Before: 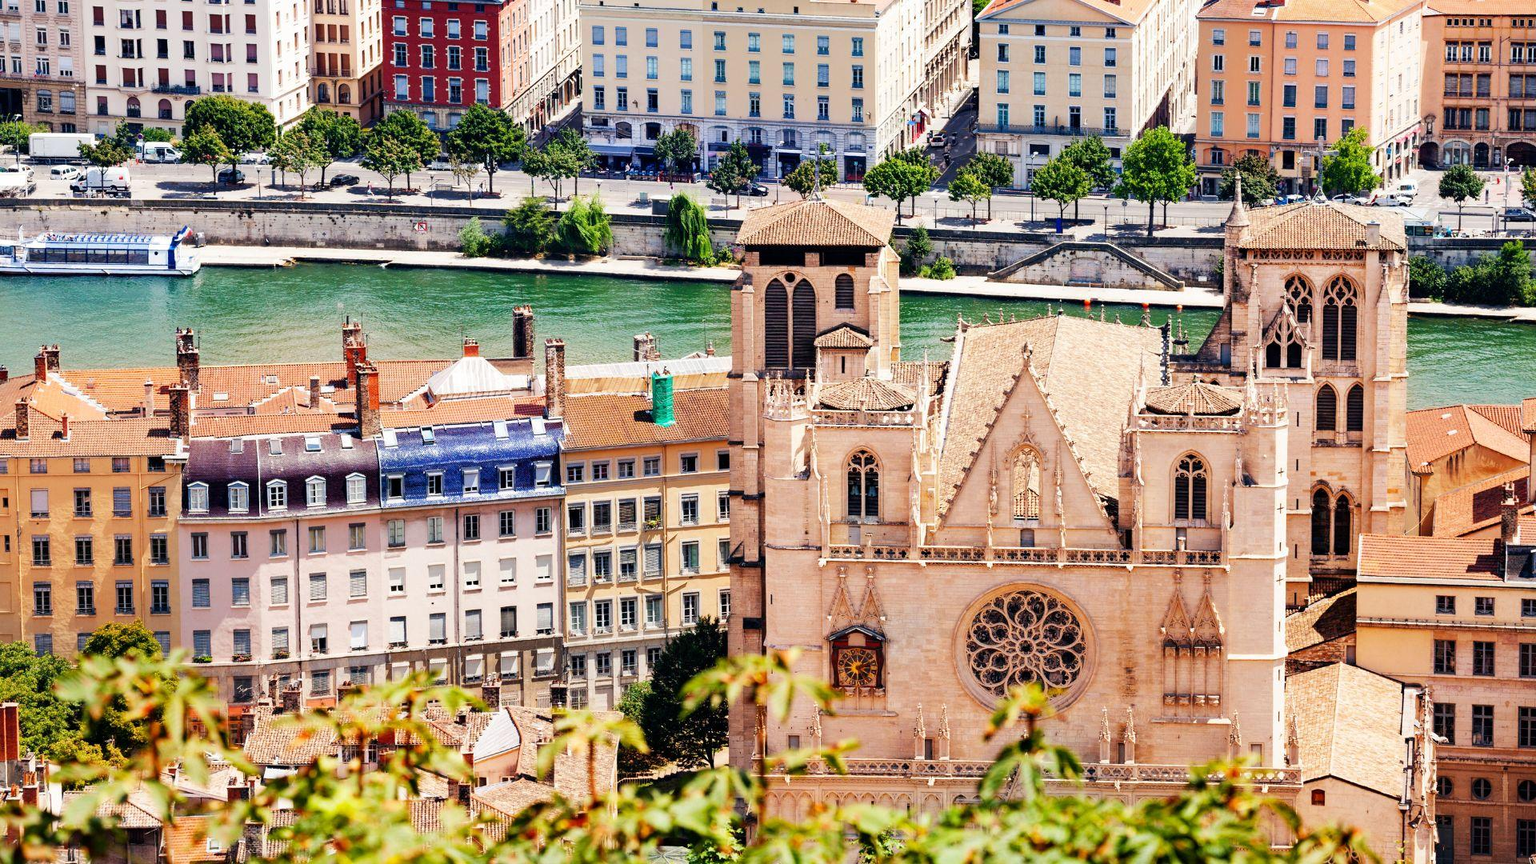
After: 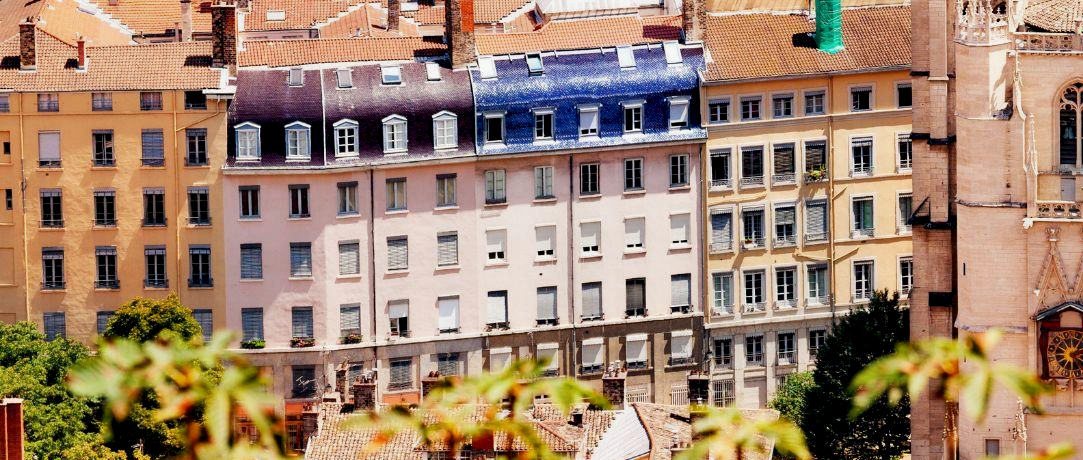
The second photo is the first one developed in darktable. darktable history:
exposure: black level correction 0.001, exposure -0.2 EV, compensate highlight preservation false
contrast equalizer: y [[0.579, 0.58, 0.505, 0.5, 0.5, 0.5], [0.5 ×6], [0.5 ×6], [0 ×6], [0 ×6]]
crop: top 44.483%, right 43.593%, bottom 12.892%
